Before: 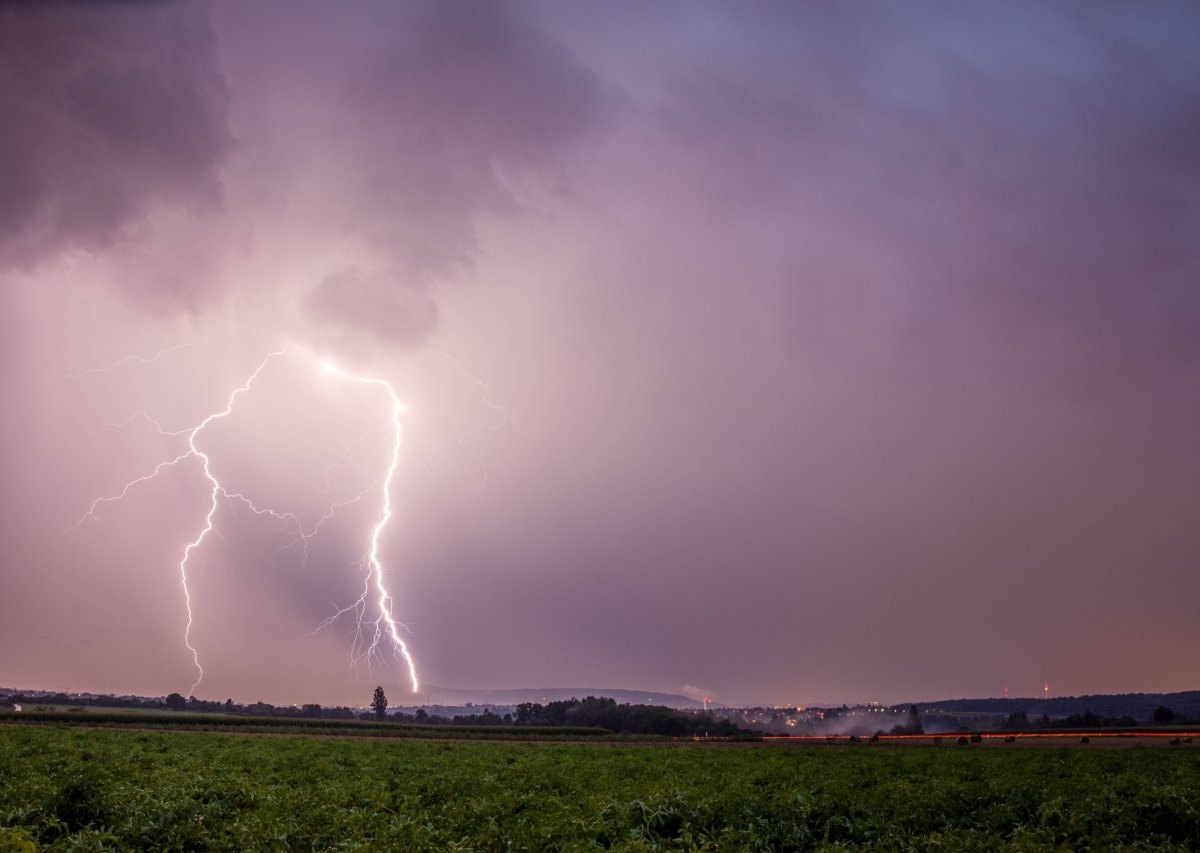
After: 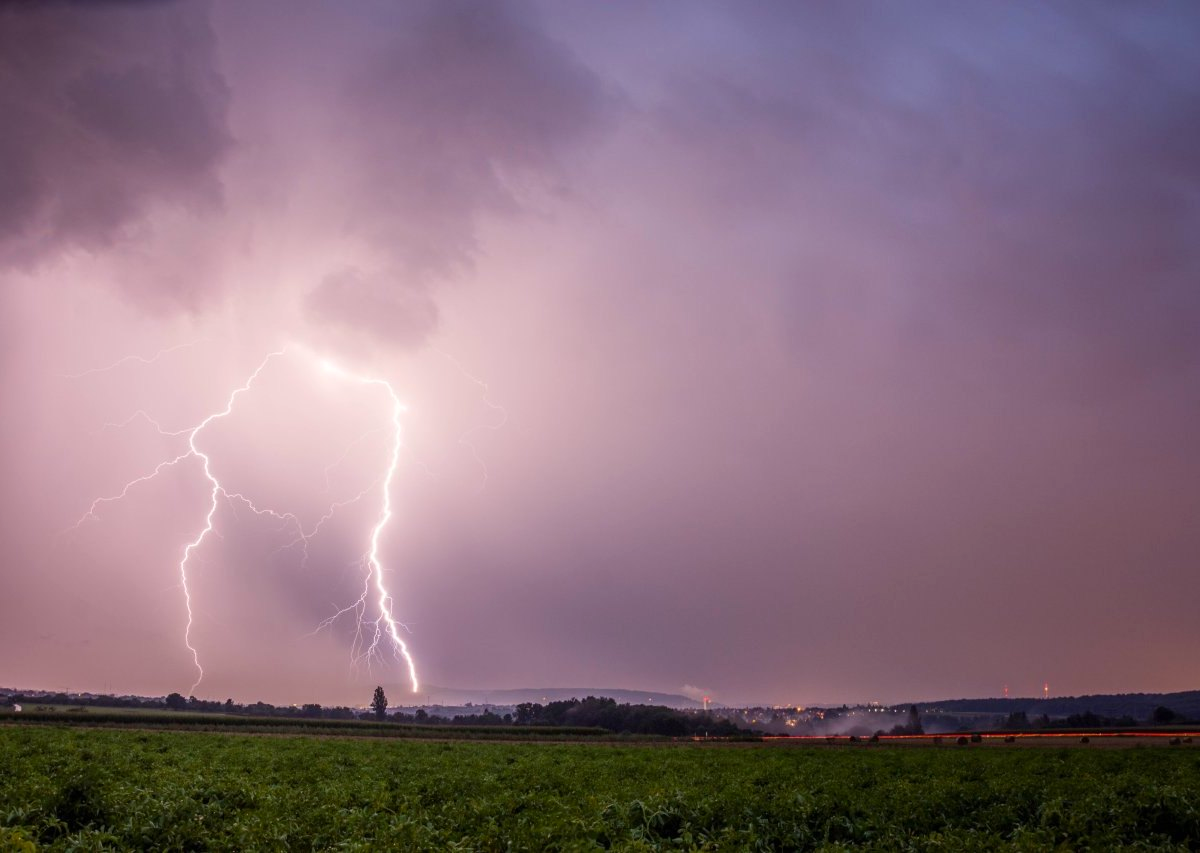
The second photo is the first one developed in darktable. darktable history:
contrast brightness saturation: contrast 0.103, brightness 0.031, saturation 0.091
